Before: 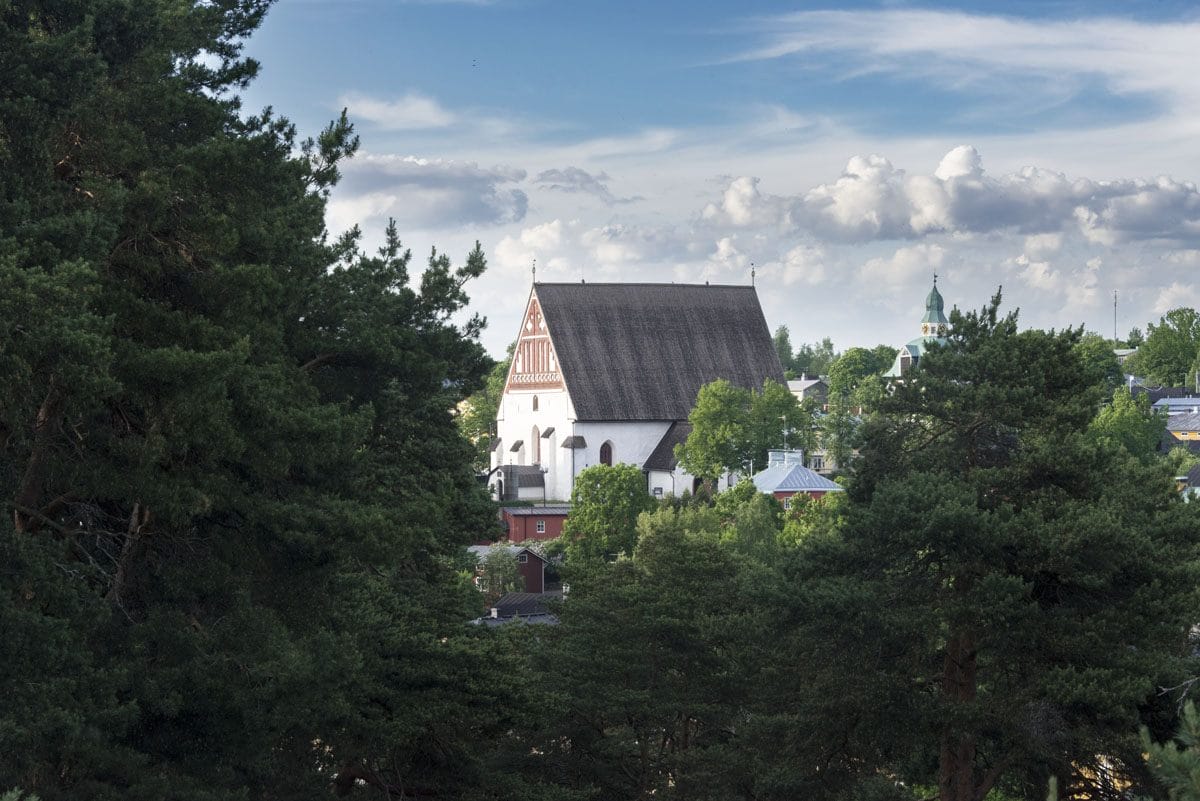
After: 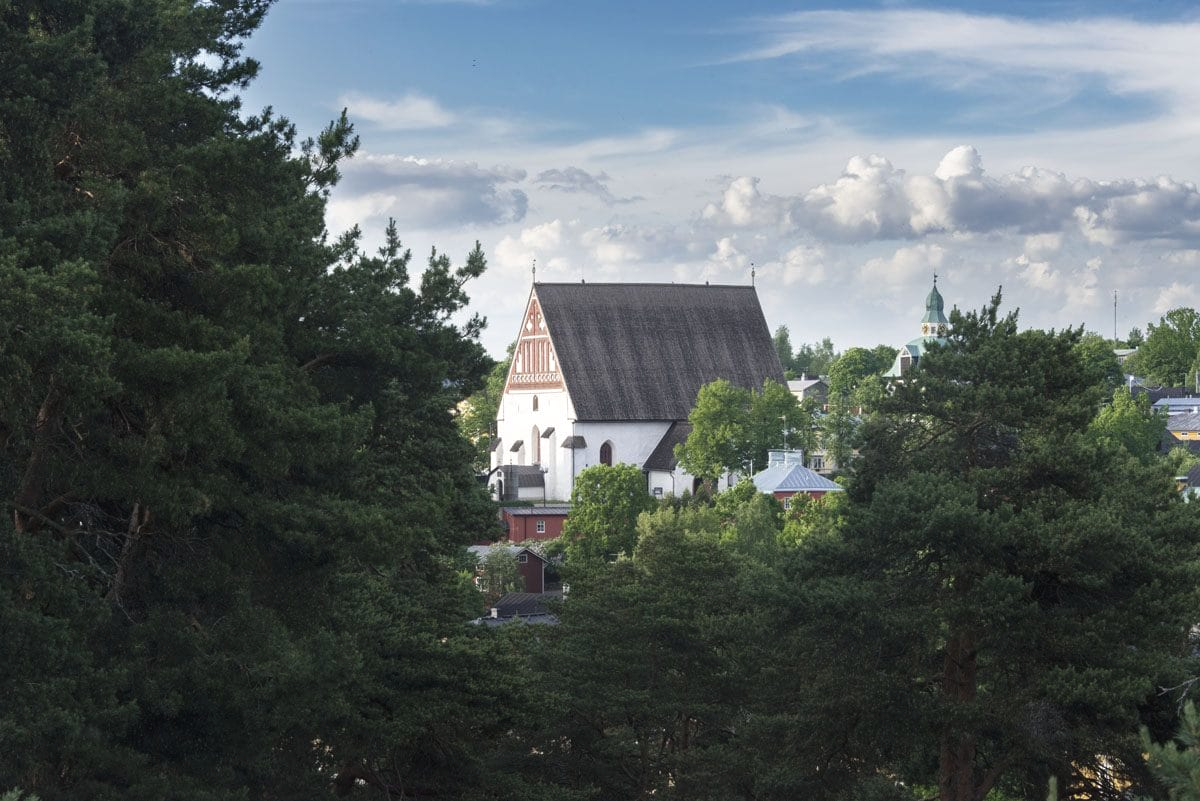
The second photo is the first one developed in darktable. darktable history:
exposure: black level correction -0.003, exposure 0.032 EV, compensate highlight preservation false
